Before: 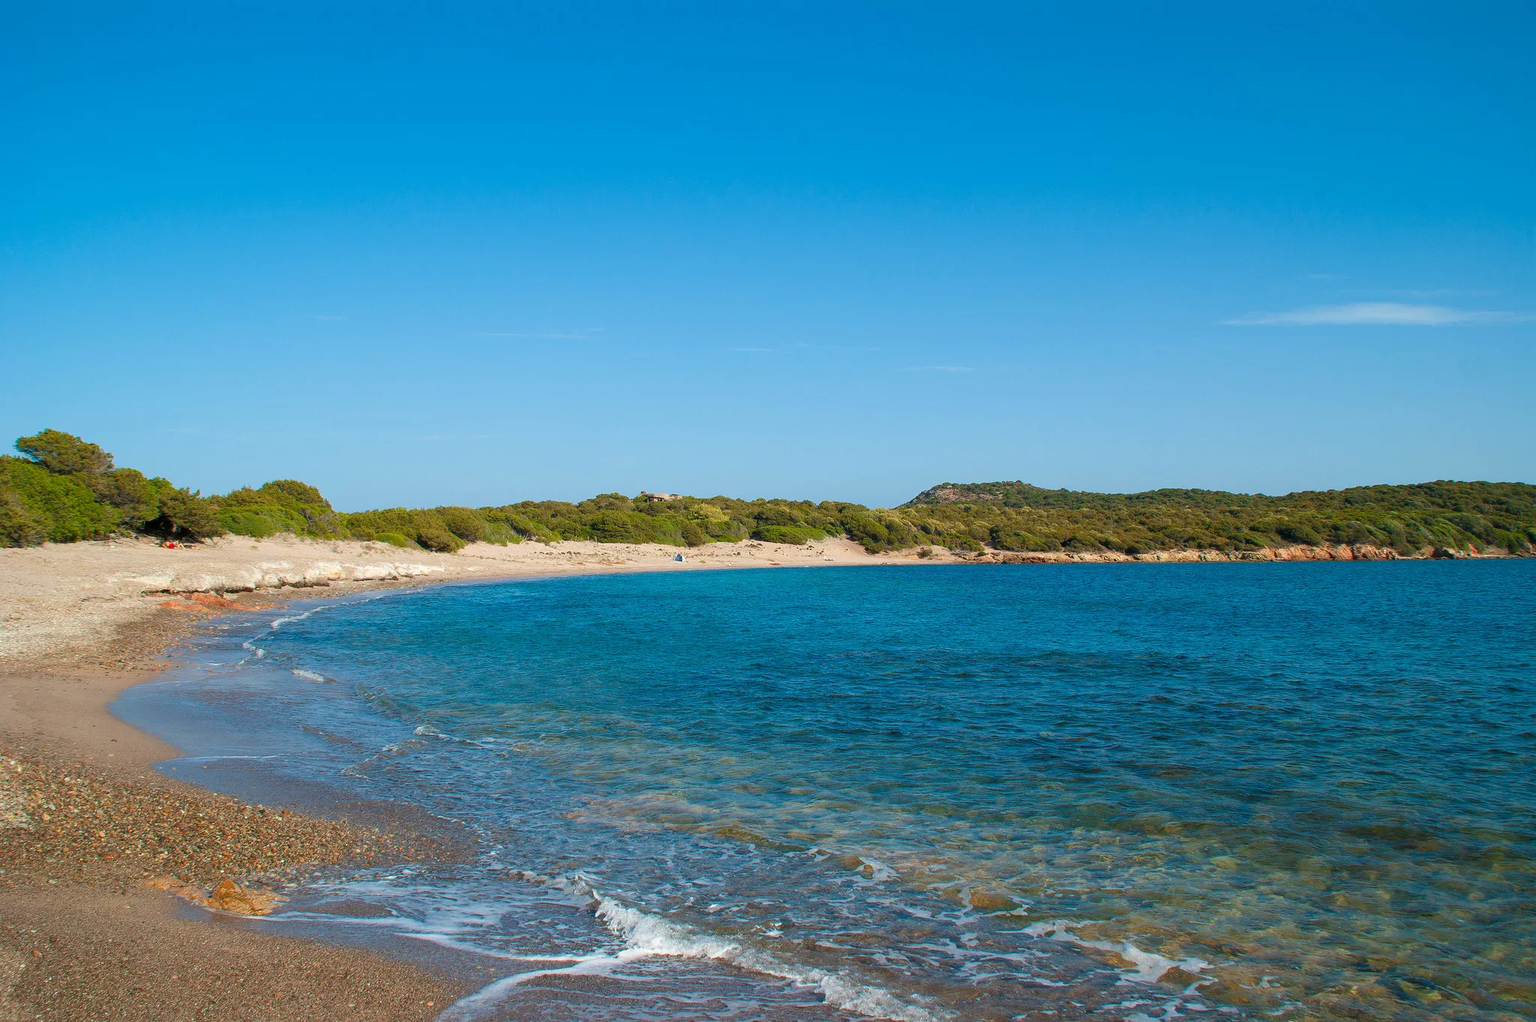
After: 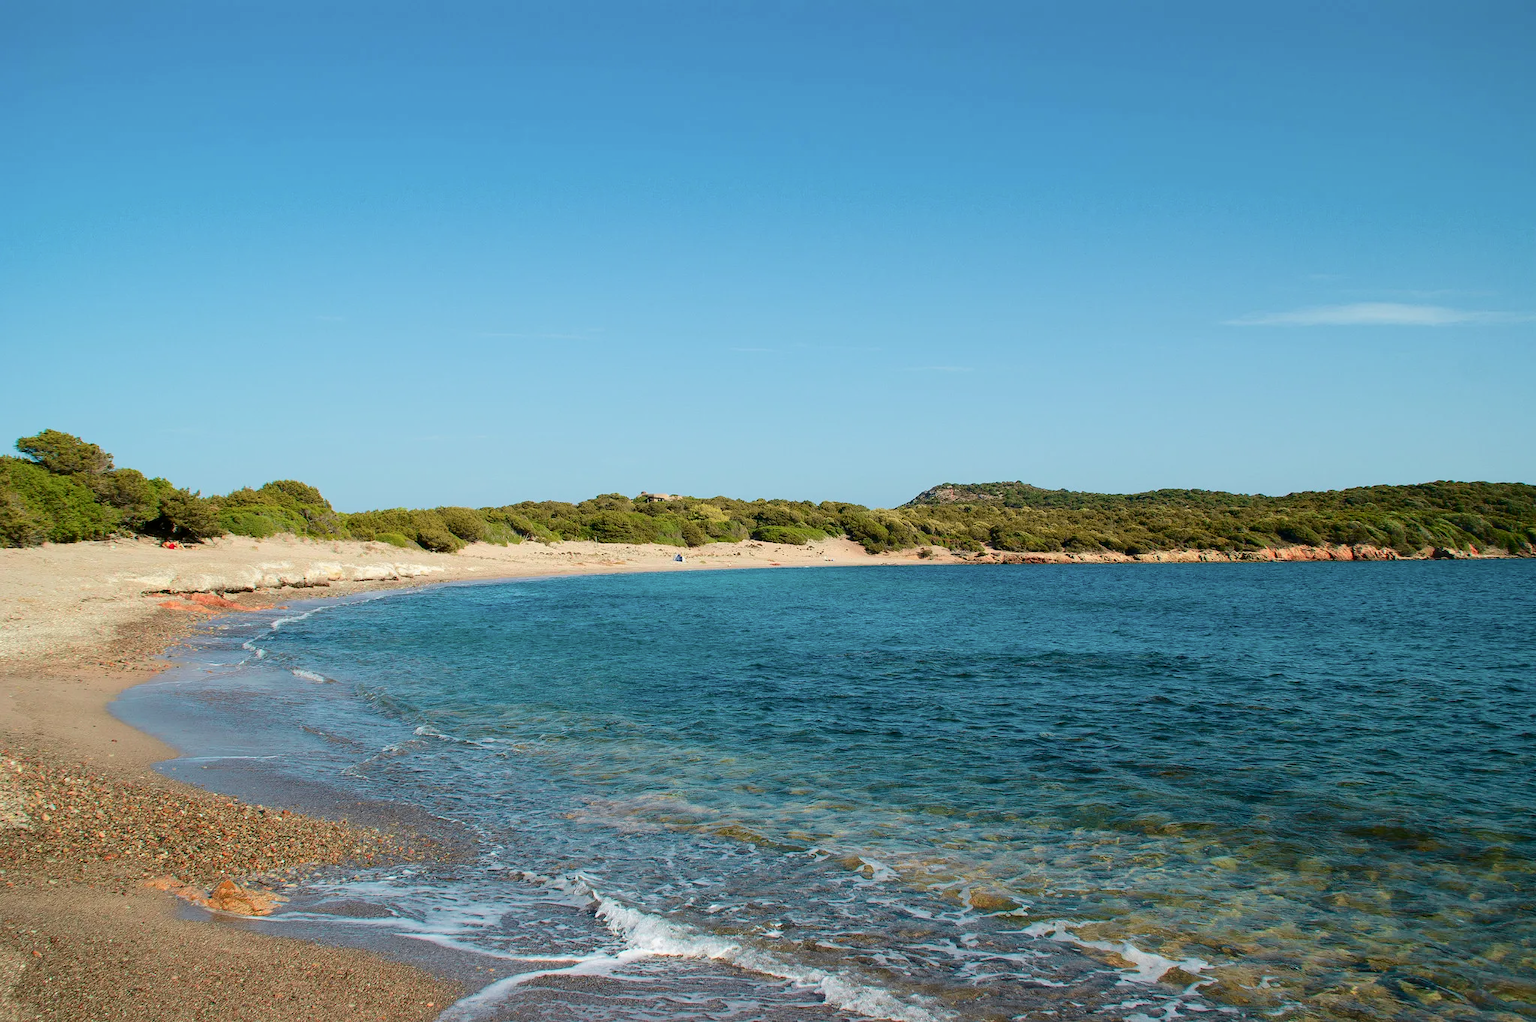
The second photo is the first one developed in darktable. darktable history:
tone curve: curves: ch0 [(0.003, 0) (0.066, 0.031) (0.16, 0.089) (0.269, 0.218) (0.395, 0.408) (0.517, 0.56) (0.684, 0.734) (0.791, 0.814) (1, 1)]; ch1 [(0, 0) (0.164, 0.115) (0.337, 0.332) (0.39, 0.398) (0.464, 0.461) (0.501, 0.5) (0.507, 0.5) (0.534, 0.532) (0.577, 0.59) (0.652, 0.681) (0.733, 0.764) (0.819, 0.823) (1, 1)]; ch2 [(0, 0) (0.337, 0.382) (0.464, 0.476) (0.501, 0.5) (0.527, 0.54) (0.551, 0.565) (0.628, 0.632) (0.689, 0.686) (1, 1)], color space Lab, independent channels, preserve colors none
